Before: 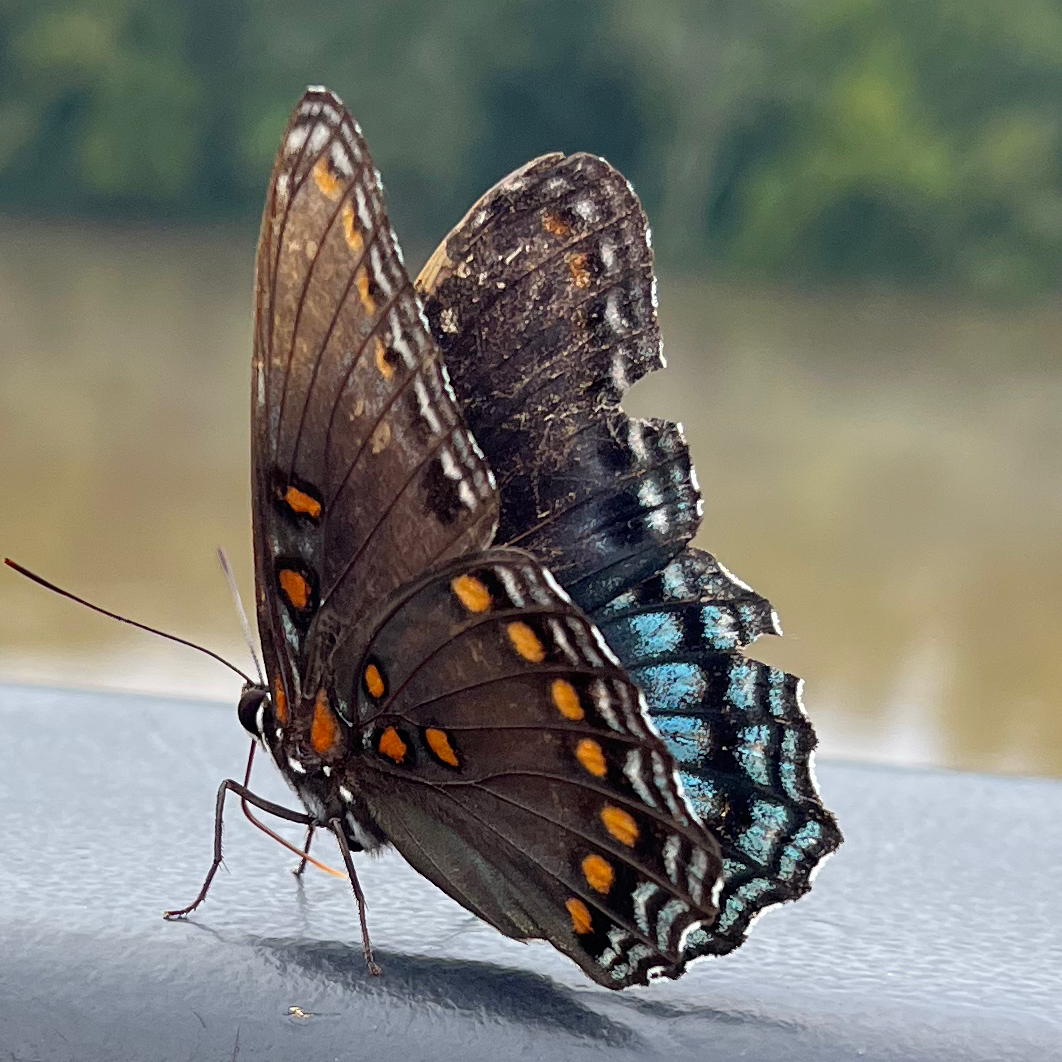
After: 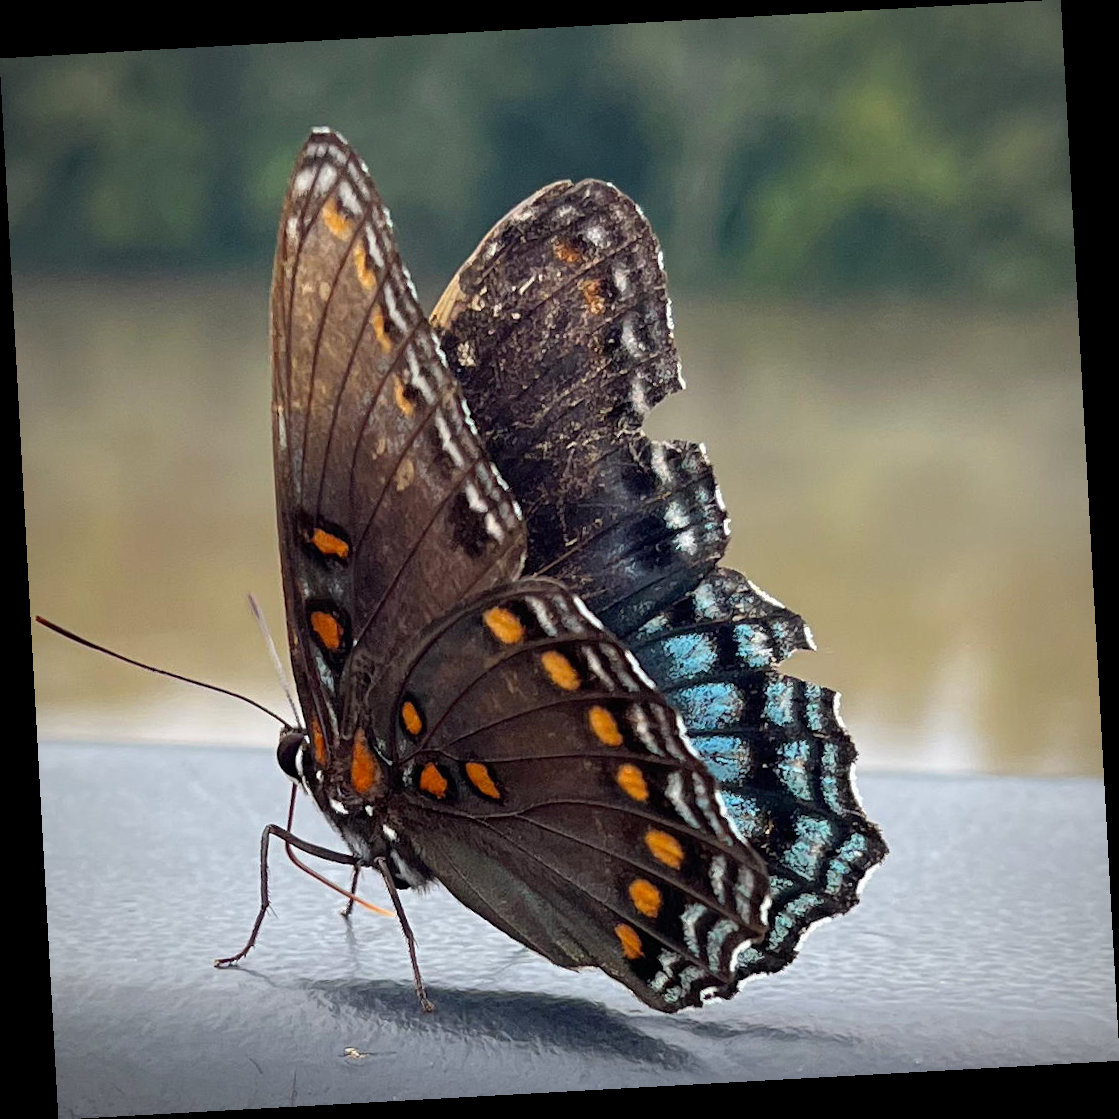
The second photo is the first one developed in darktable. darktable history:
rotate and perspective: rotation -3.18°, automatic cropping off
vignetting: fall-off radius 60.92%
